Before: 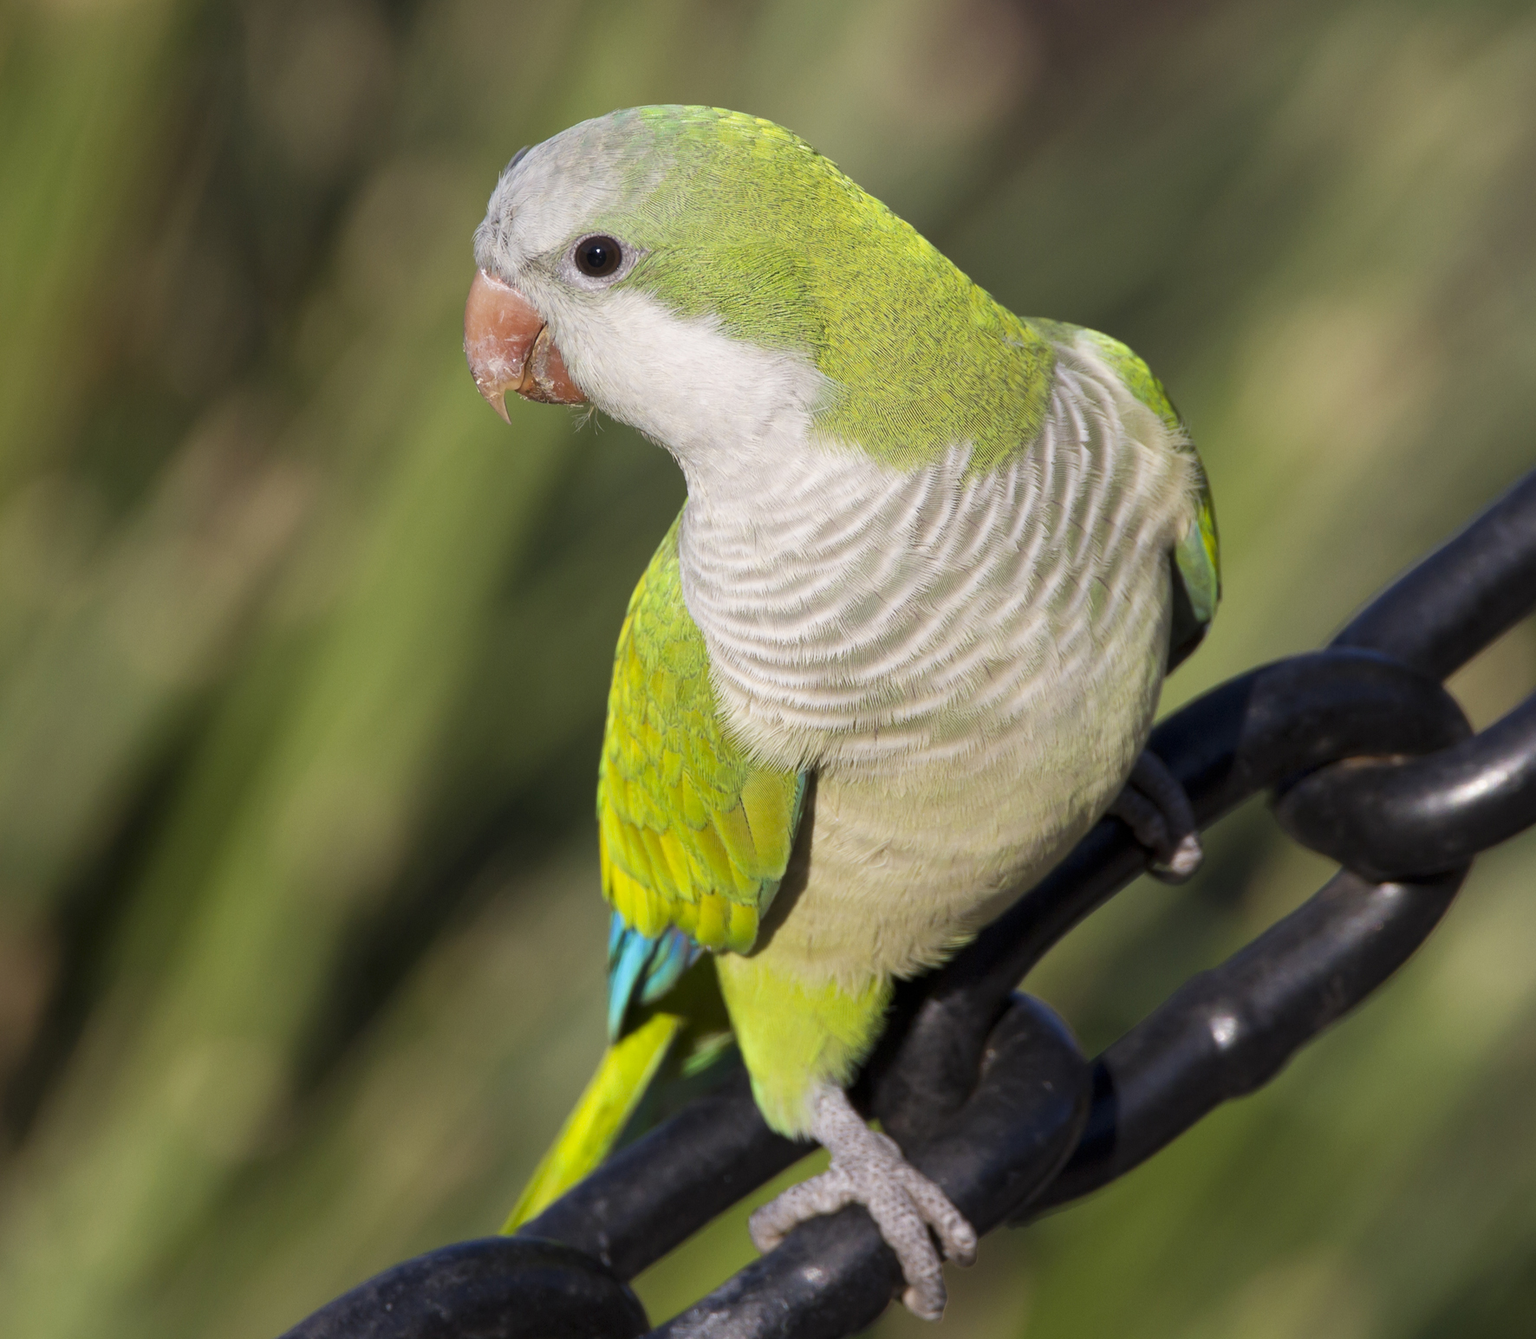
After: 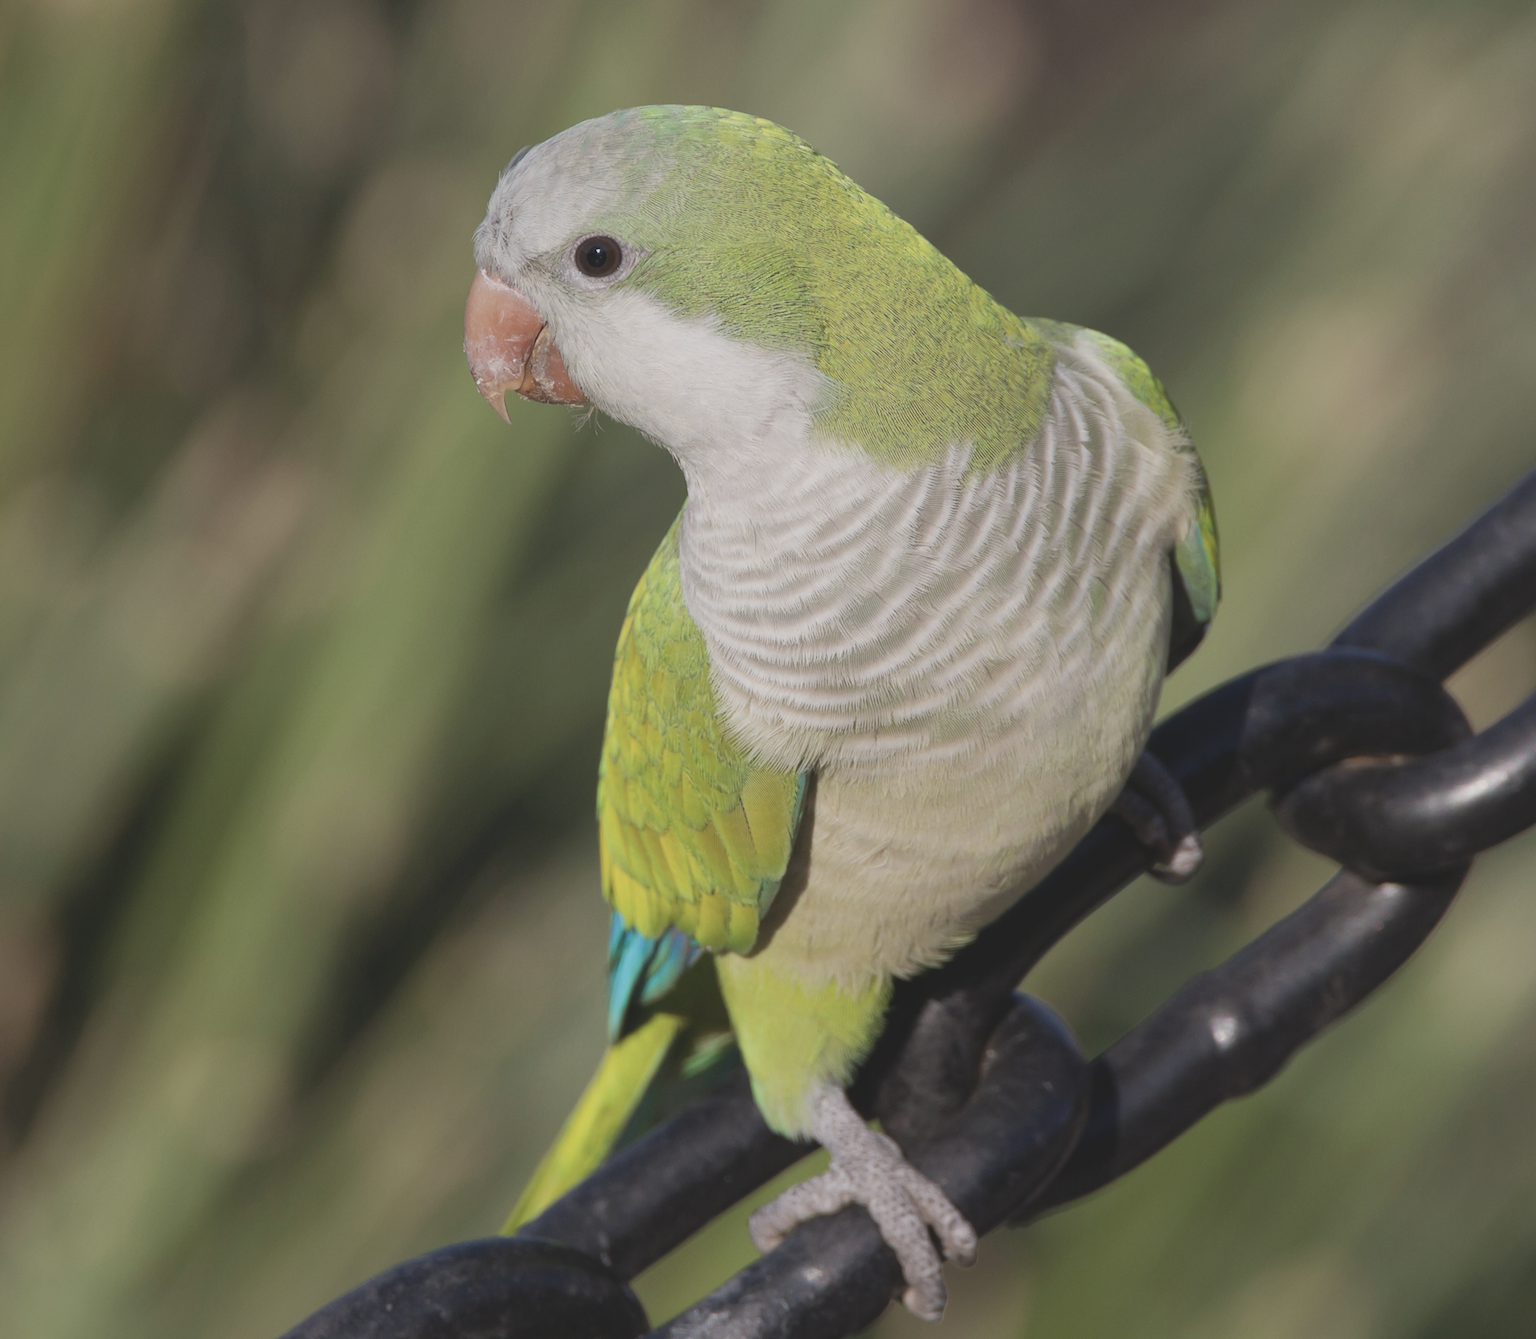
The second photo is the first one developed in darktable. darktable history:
contrast brightness saturation: contrast -0.259, saturation -0.425
